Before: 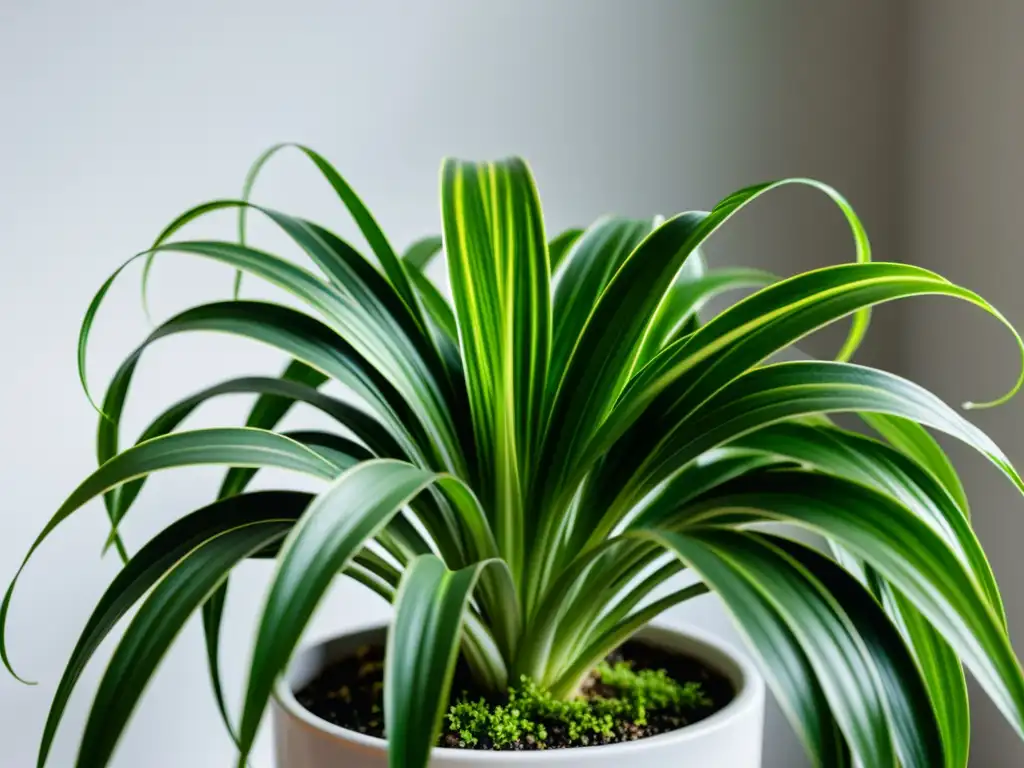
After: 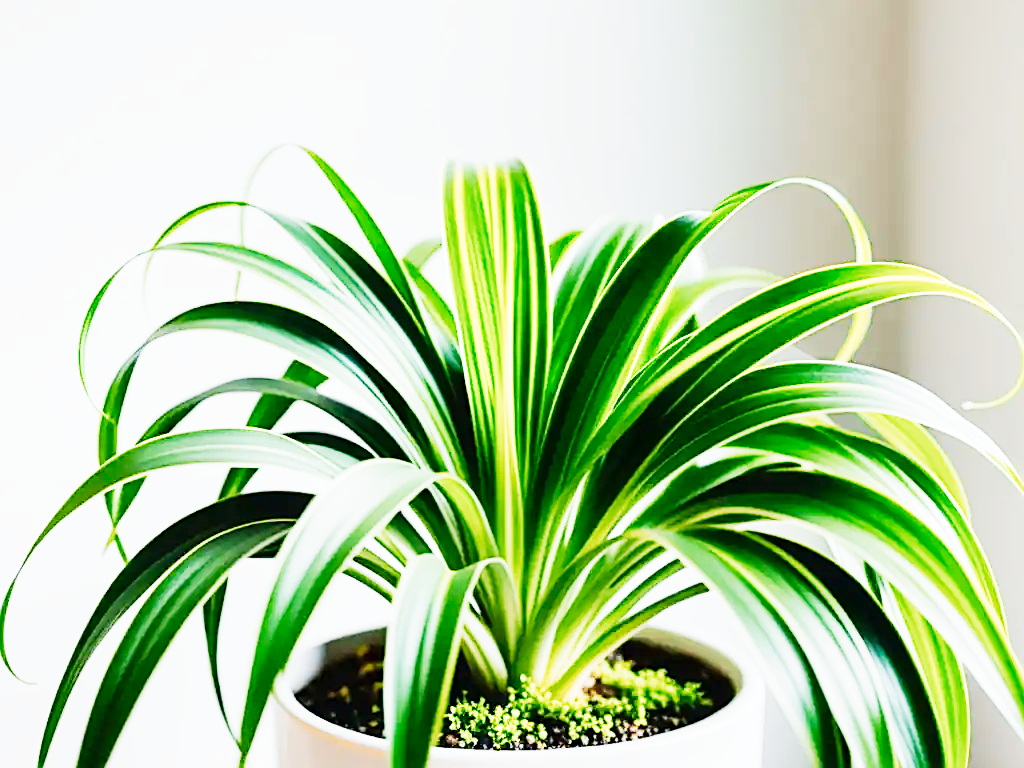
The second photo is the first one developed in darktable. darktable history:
sharpen: on, module defaults
tone curve: curves: ch0 [(0, 0) (0.417, 0.851) (1, 1)], preserve colors none
